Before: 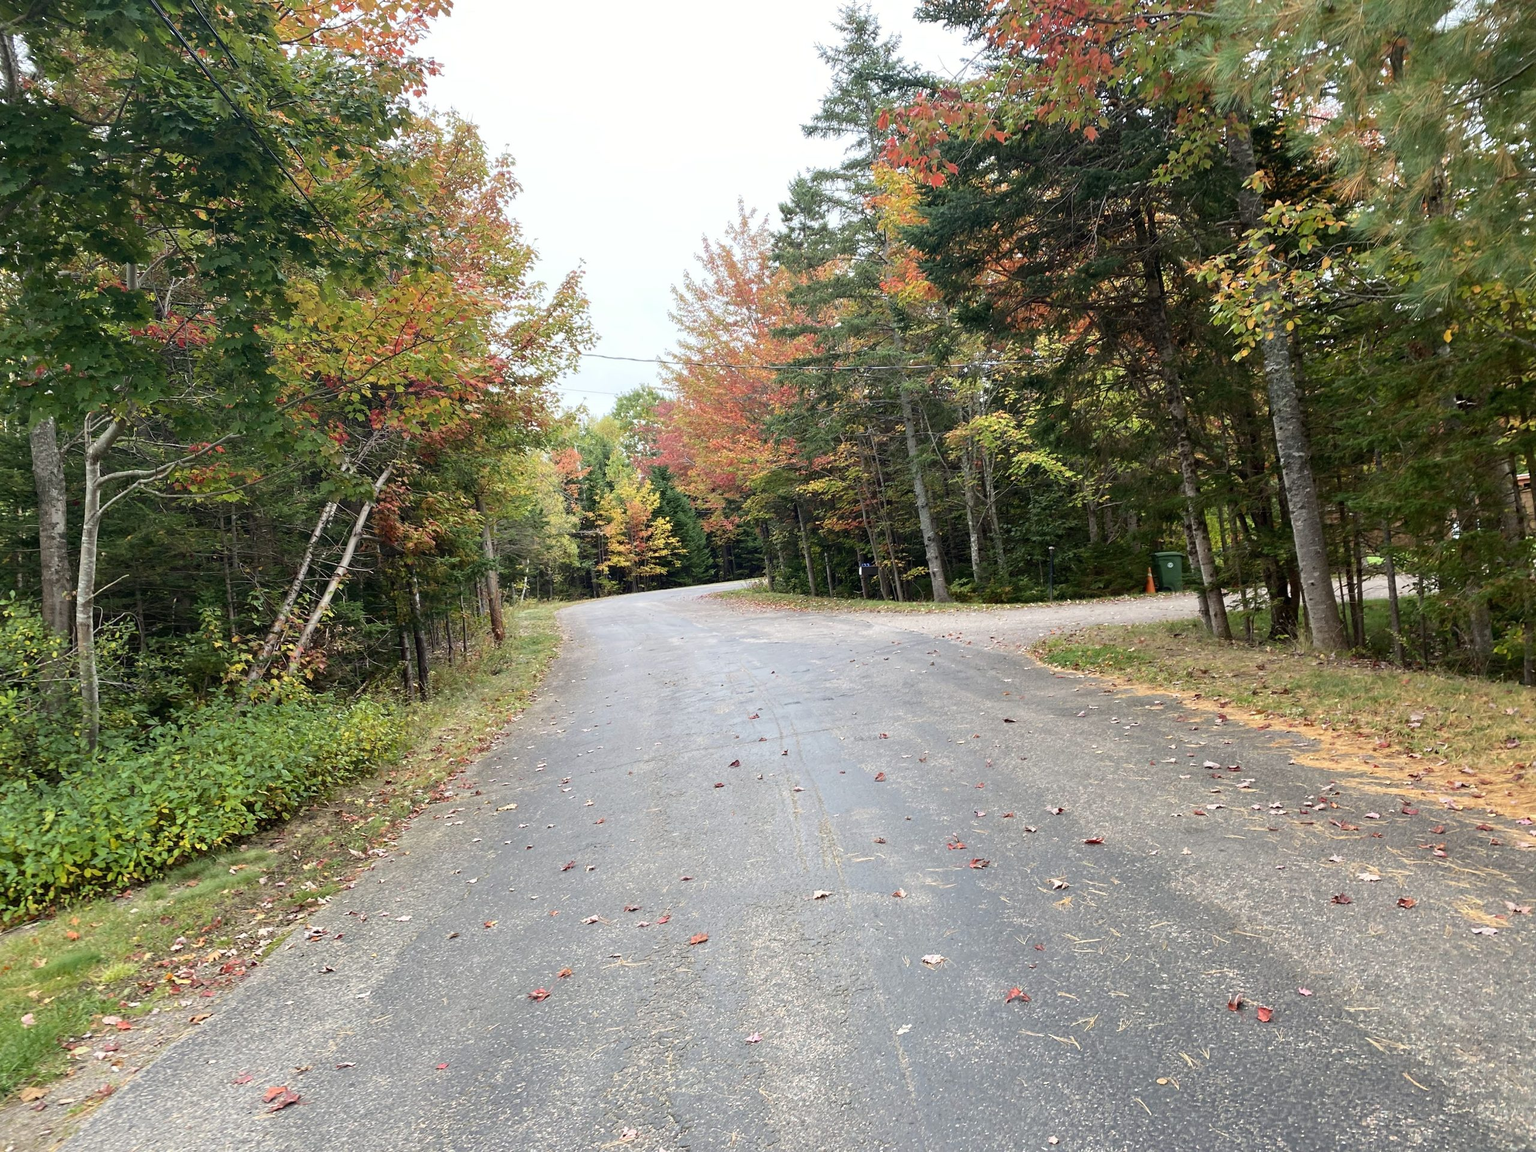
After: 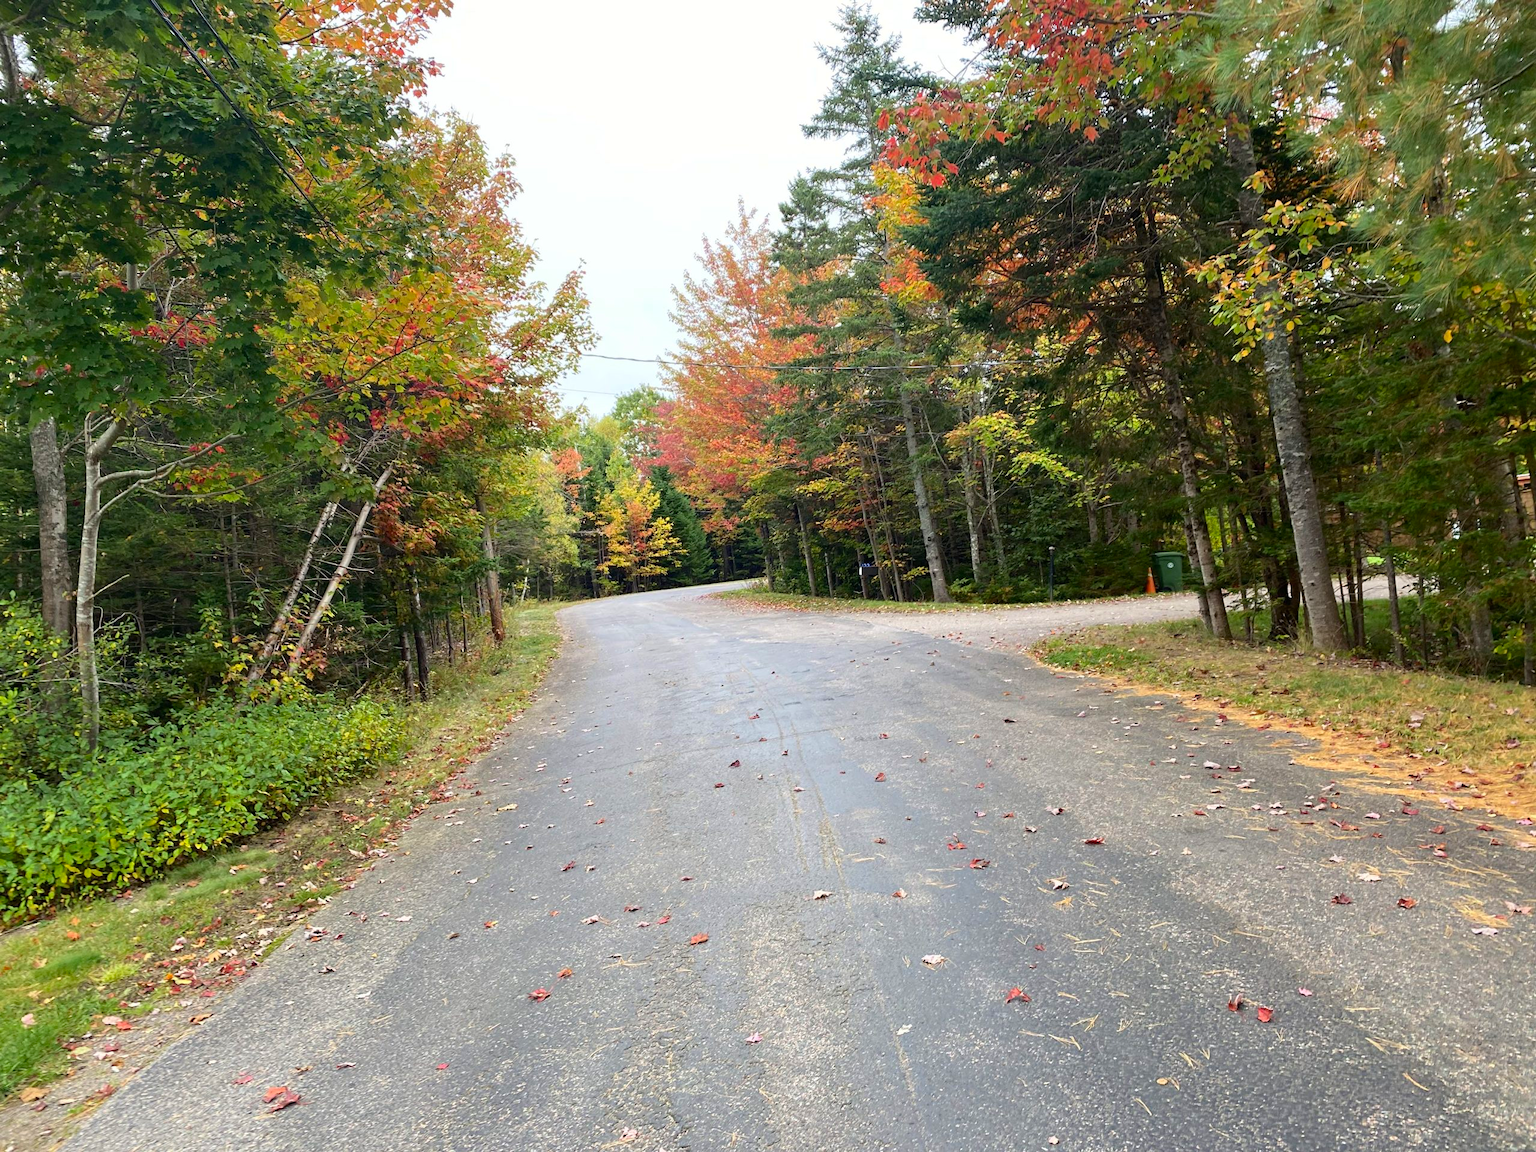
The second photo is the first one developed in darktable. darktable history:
color correction: highlights b* 0.039, saturation 1.33
